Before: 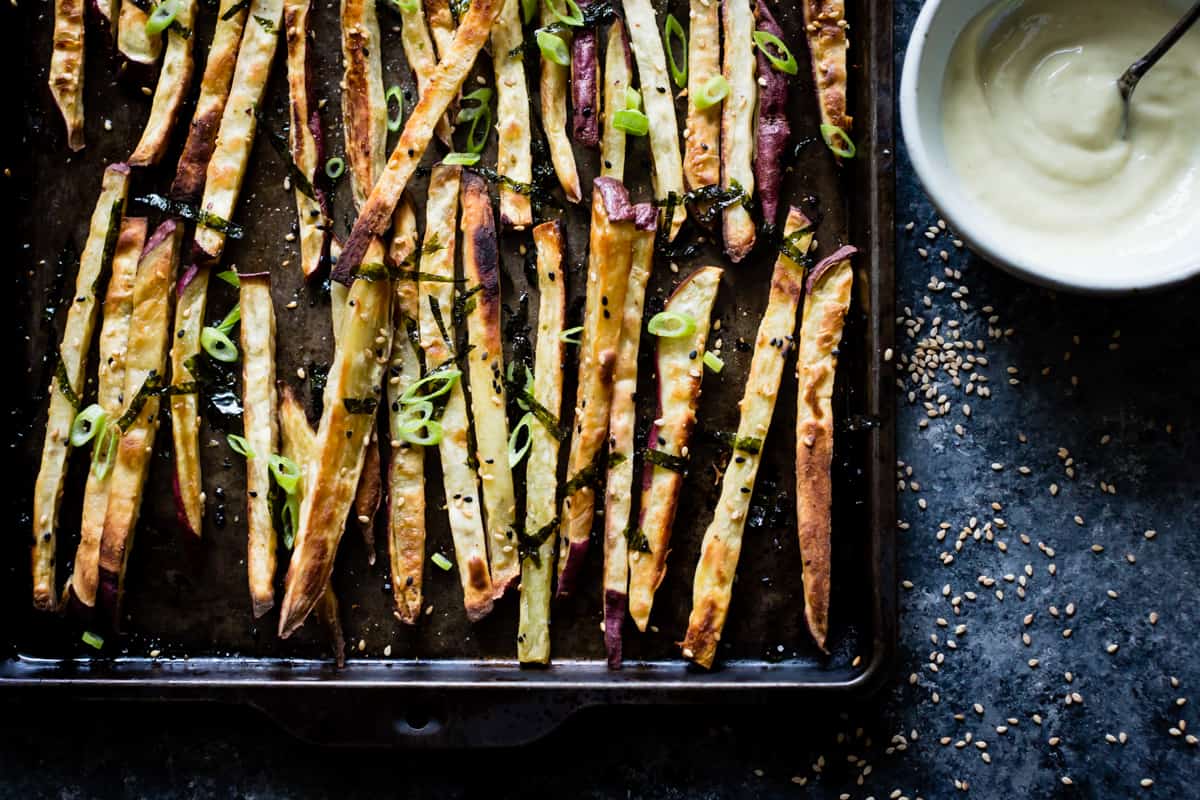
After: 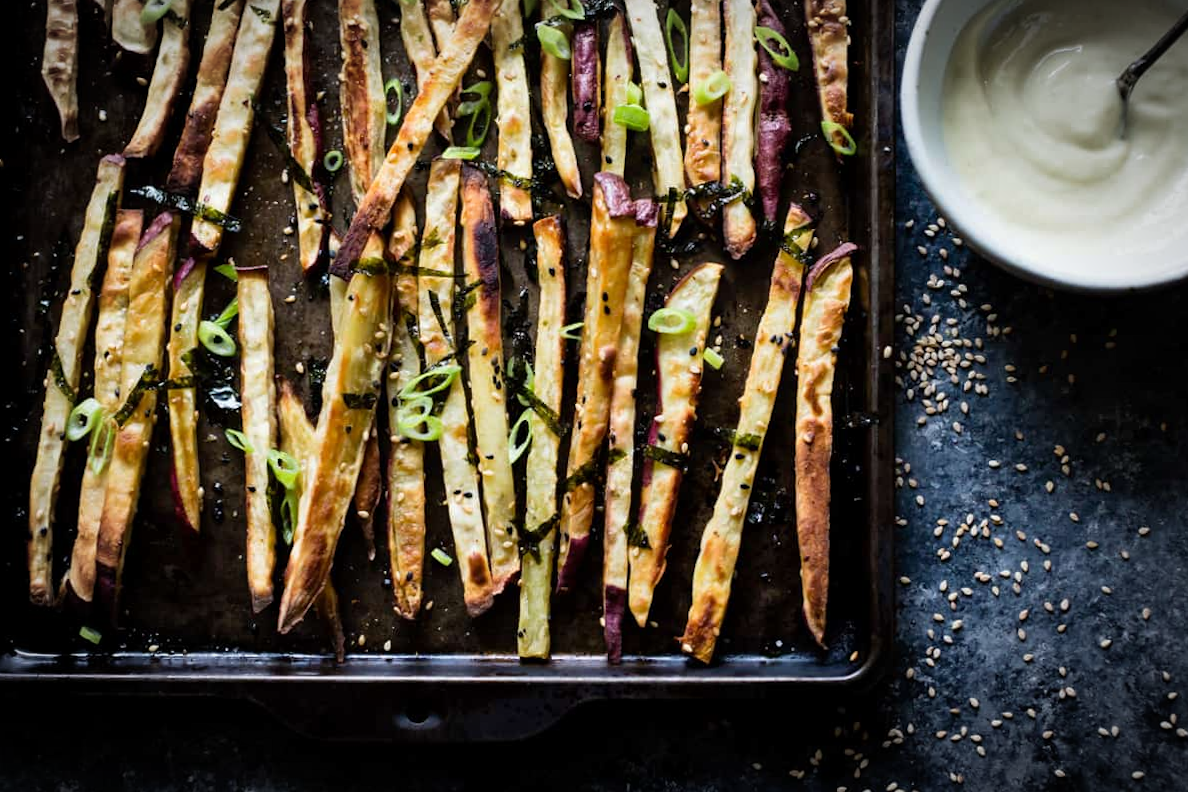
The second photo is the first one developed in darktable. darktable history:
rotate and perspective: rotation 0.174°, lens shift (vertical) 0.013, lens shift (horizontal) 0.019, shear 0.001, automatic cropping original format, crop left 0.007, crop right 0.991, crop top 0.016, crop bottom 0.997
vignetting: automatic ratio true
